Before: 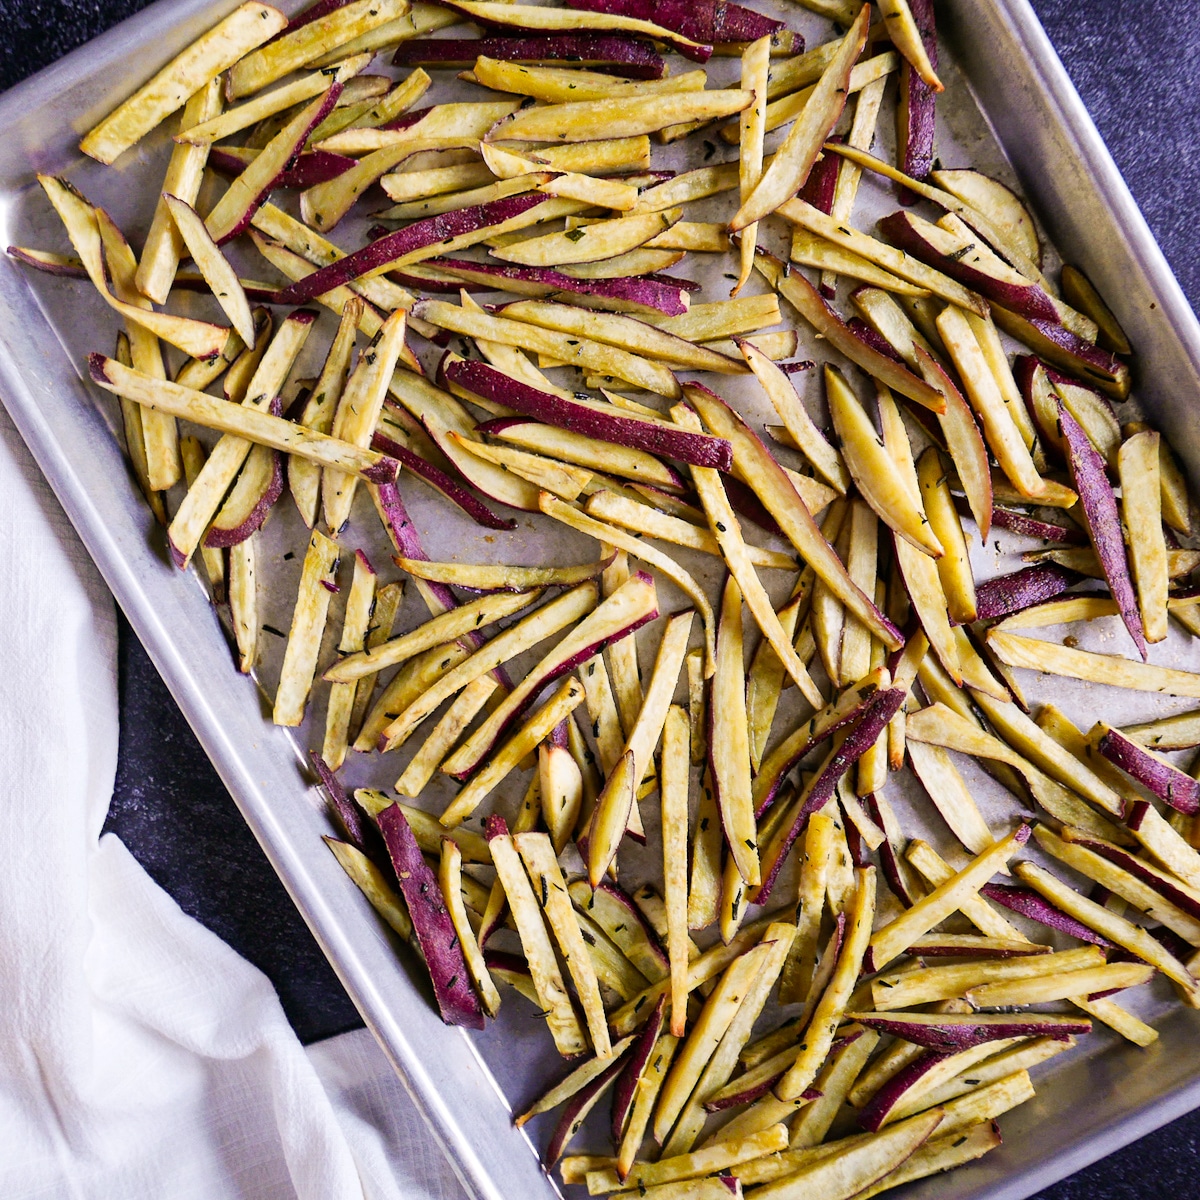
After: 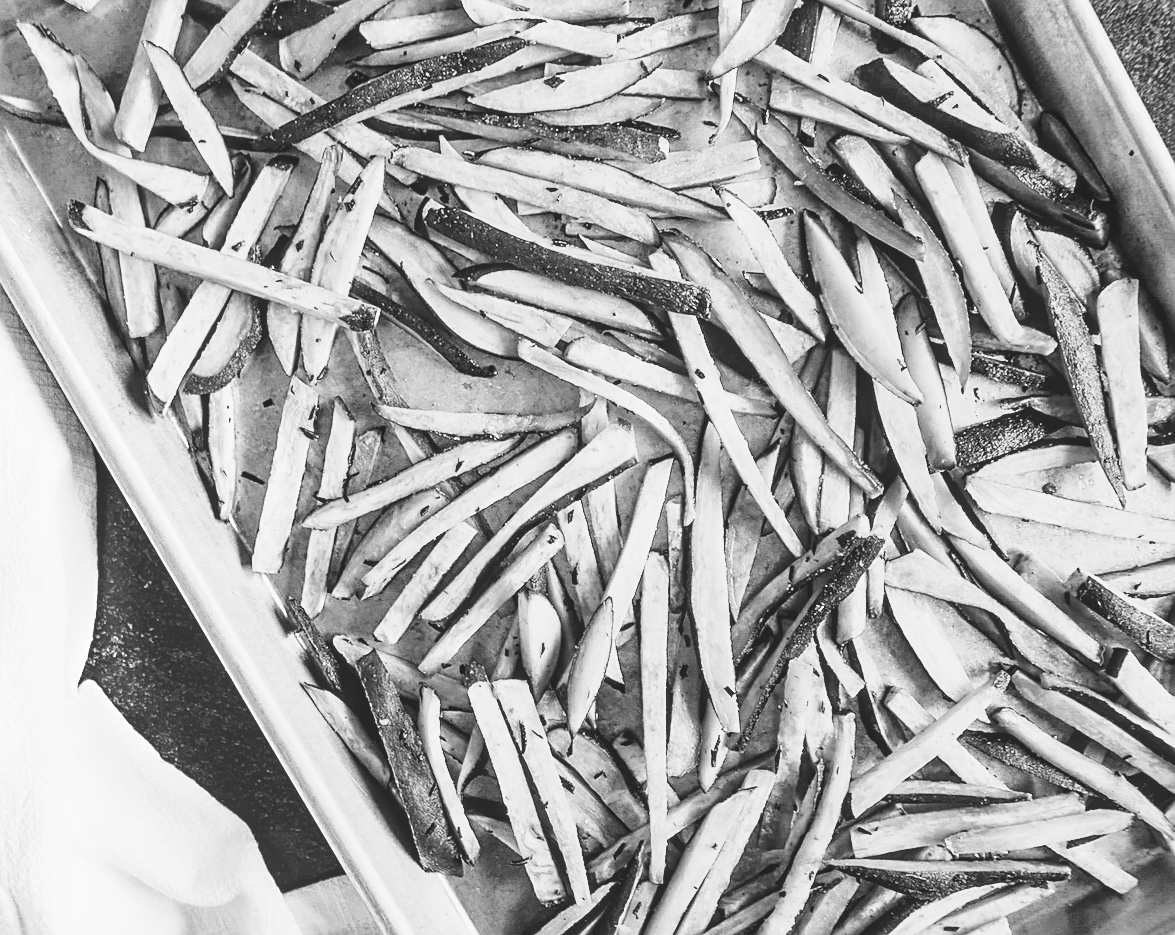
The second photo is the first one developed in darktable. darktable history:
base curve: curves: ch0 [(0, 0) (0.036, 0.037) (0.121, 0.228) (0.46, 0.76) (0.859, 0.983) (1, 1)], preserve colors none
local contrast: highlights 48%, shadows 0%, detail 100%
levels: levels [0.026, 0.507, 0.987]
crop and rotate: left 1.814%, top 12.818%, right 0.25%, bottom 9.225%
sharpen: on, module defaults
tone equalizer: on, module defaults
monochrome: on, module defaults
